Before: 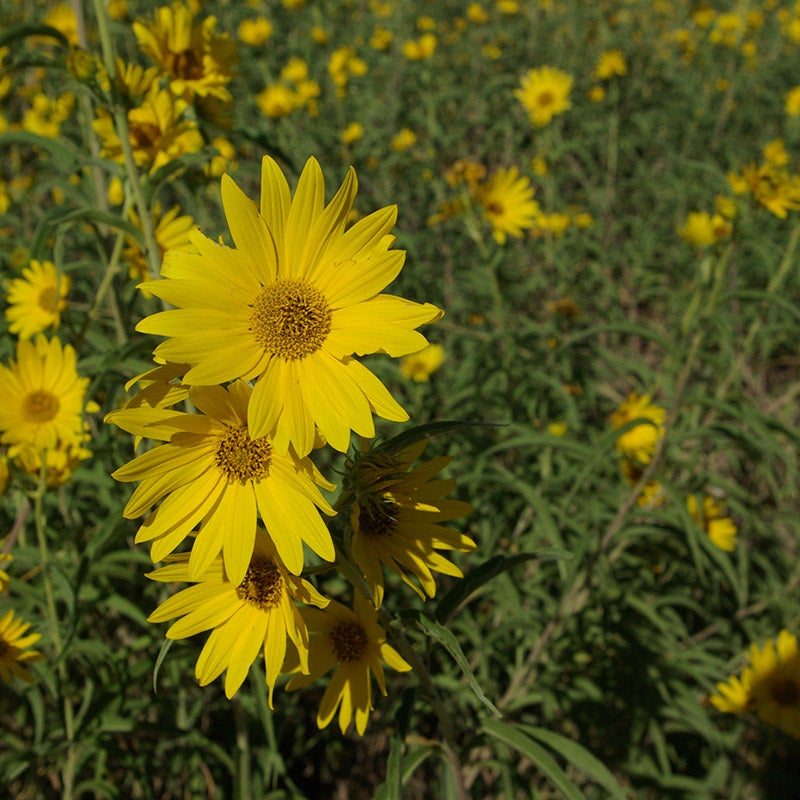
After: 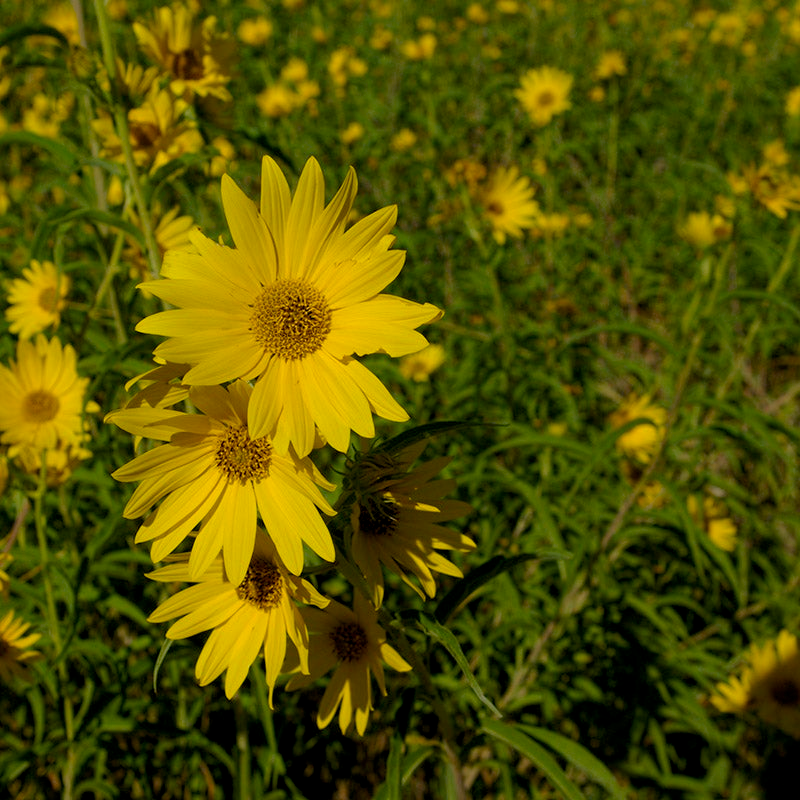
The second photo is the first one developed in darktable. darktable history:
base curve: curves: ch0 [(0, 0) (0.472, 0.455) (1, 1)], preserve colors none
color balance rgb: shadows lift › chroma 0.966%, shadows lift › hue 112.36°, highlights gain › chroma 0.948%, highlights gain › hue 28.95°, global offset › luminance -0.473%, linear chroma grading › global chroma 3.809%, perceptual saturation grading › global saturation 20%, perceptual saturation grading › highlights -25.793%, perceptual saturation grading › shadows 25.06%, global vibrance 20%
